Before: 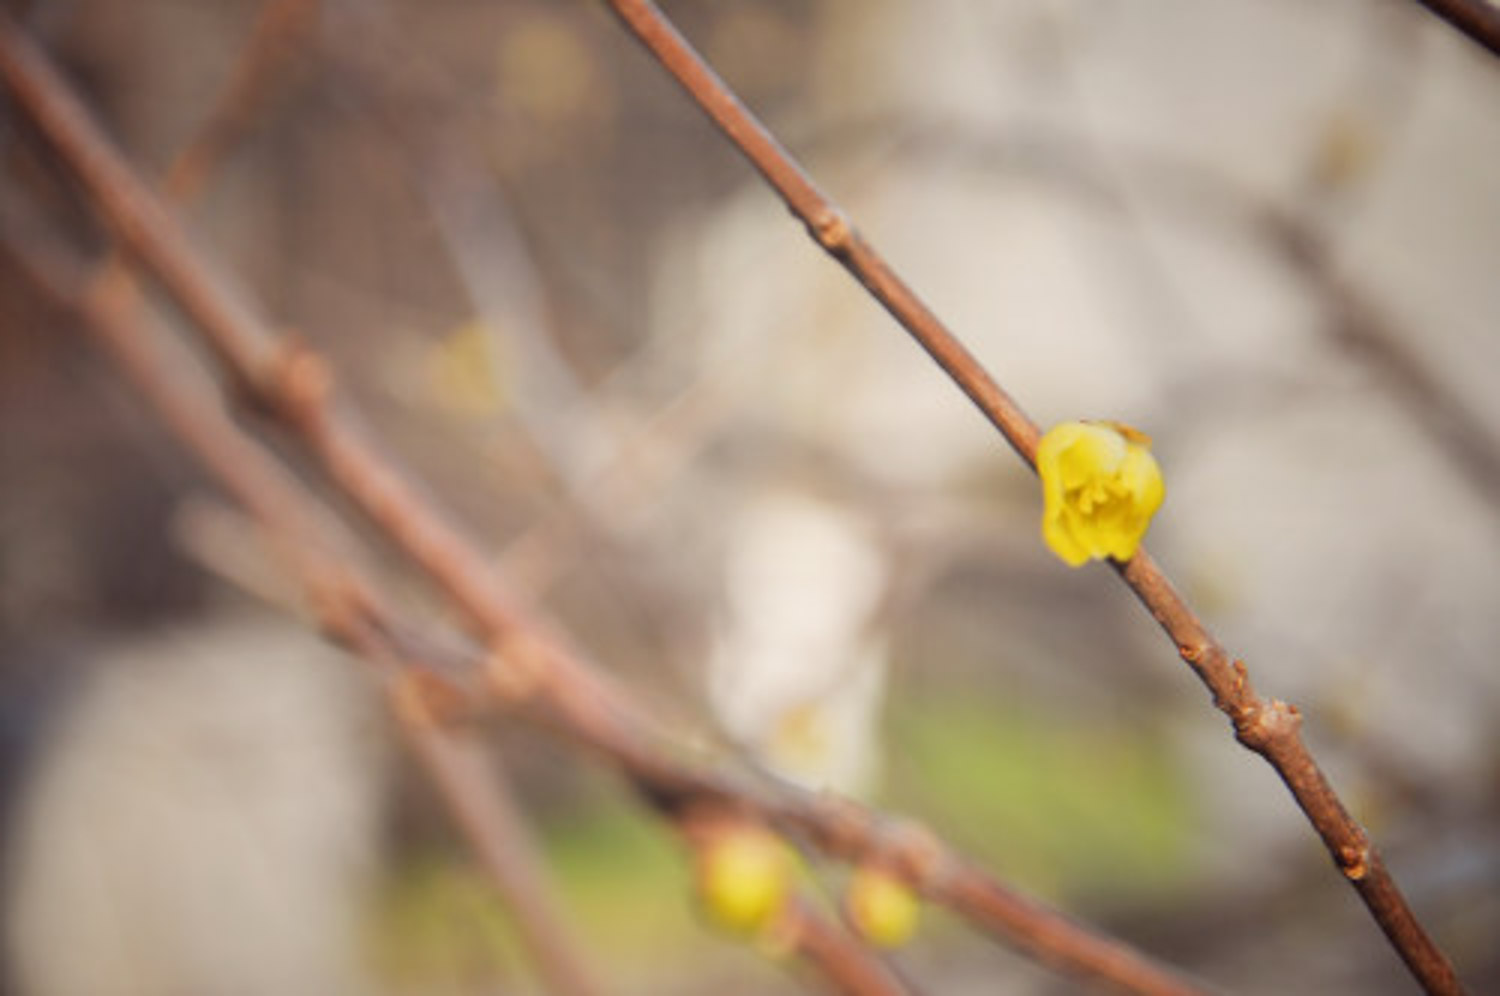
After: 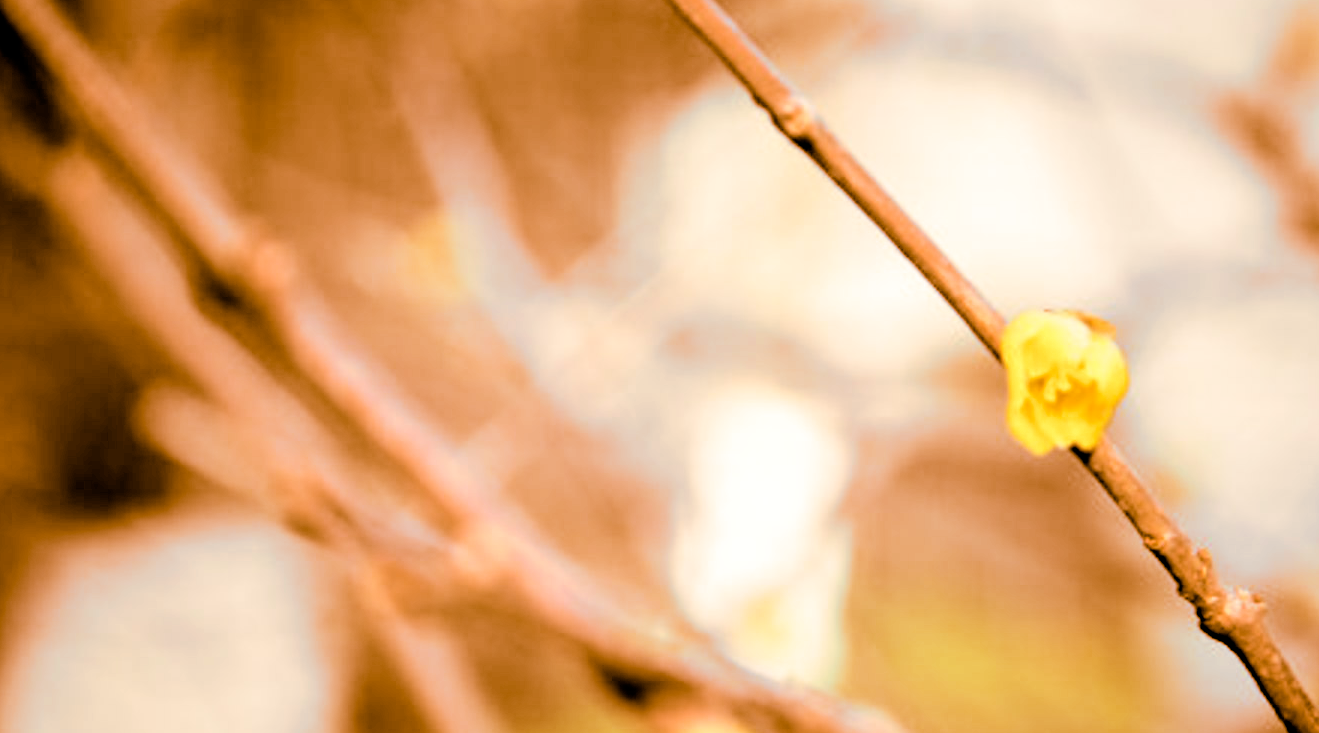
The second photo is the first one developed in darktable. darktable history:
split-toning: shadows › hue 26°, shadows › saturation 0.92, highlights › hue 40°, highlights › saturation 0.92, balance -63, compress 0%
filmic rgb: middle gray luminance 13.55%, black relative exposure -1.97 EV, white relative exposure 3.1 EV, threshold 6 EV, target black luminance 0%, hardness 1.79, latitude 59.23%, contrast 1.728, highlights saturation mix 5%, shadows ↔ highlights balance -37.52%, add noise in highlights 0, color science v3 (2019), use custom middle-gray values true, iterations of high-quality reconstruction 0, contrast in highlights soft, enable highlight reconstruction true
crop and rotate: left 2.425%, top 11.305%, right 9.6%, bottom 15.08%
